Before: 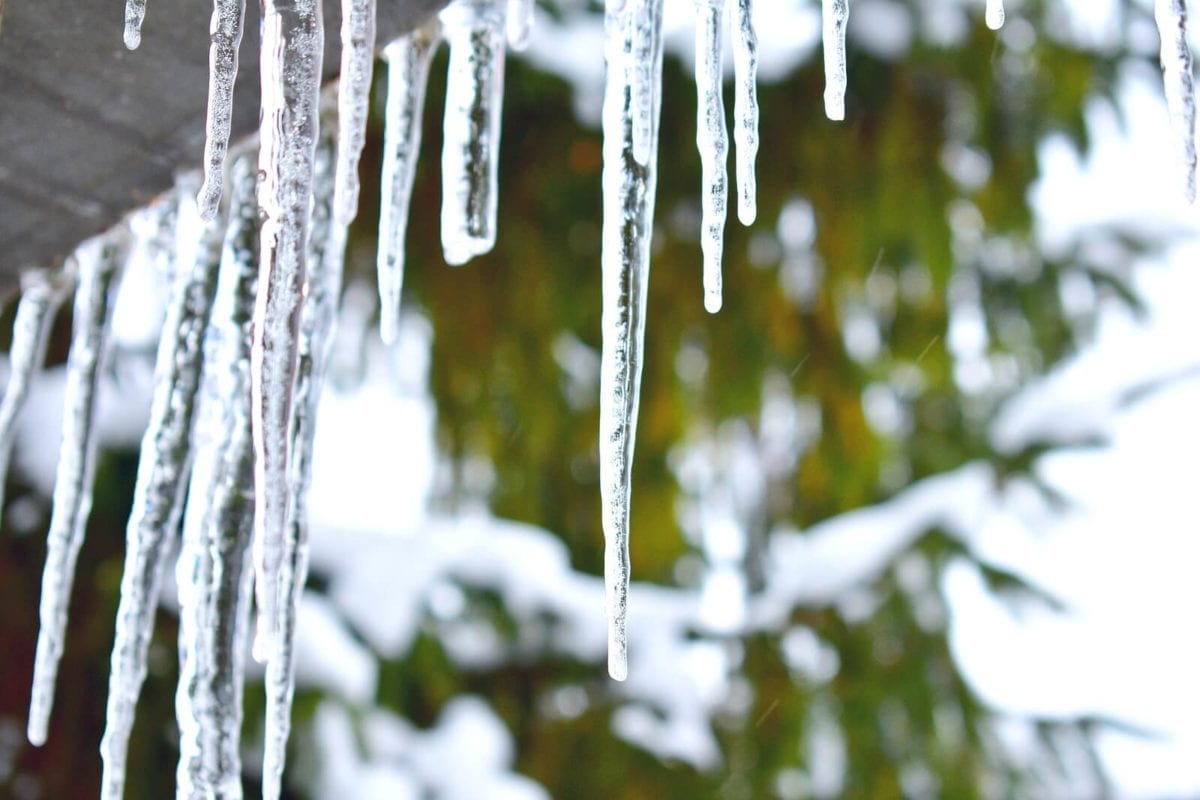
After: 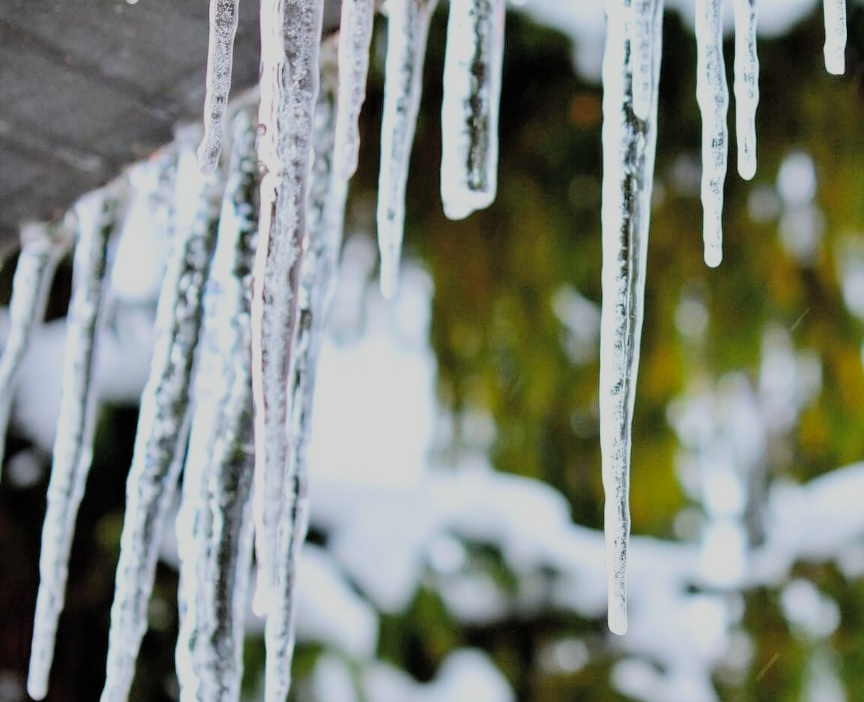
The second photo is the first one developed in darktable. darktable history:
filmic rgb: black relative exposure -4.58 EV, white relative exposure 4.8 EV, threshold 3 EV, hardness 2.36, latitude 36.07%, contrast 1.048, highlights saturation mix 1.32%, shadows ↔ highlights balance 1.25%, color science v4 (2020), enable highlight reconstruction true
crop: top 5.803%, right 27.864%, bottom 5.804%
